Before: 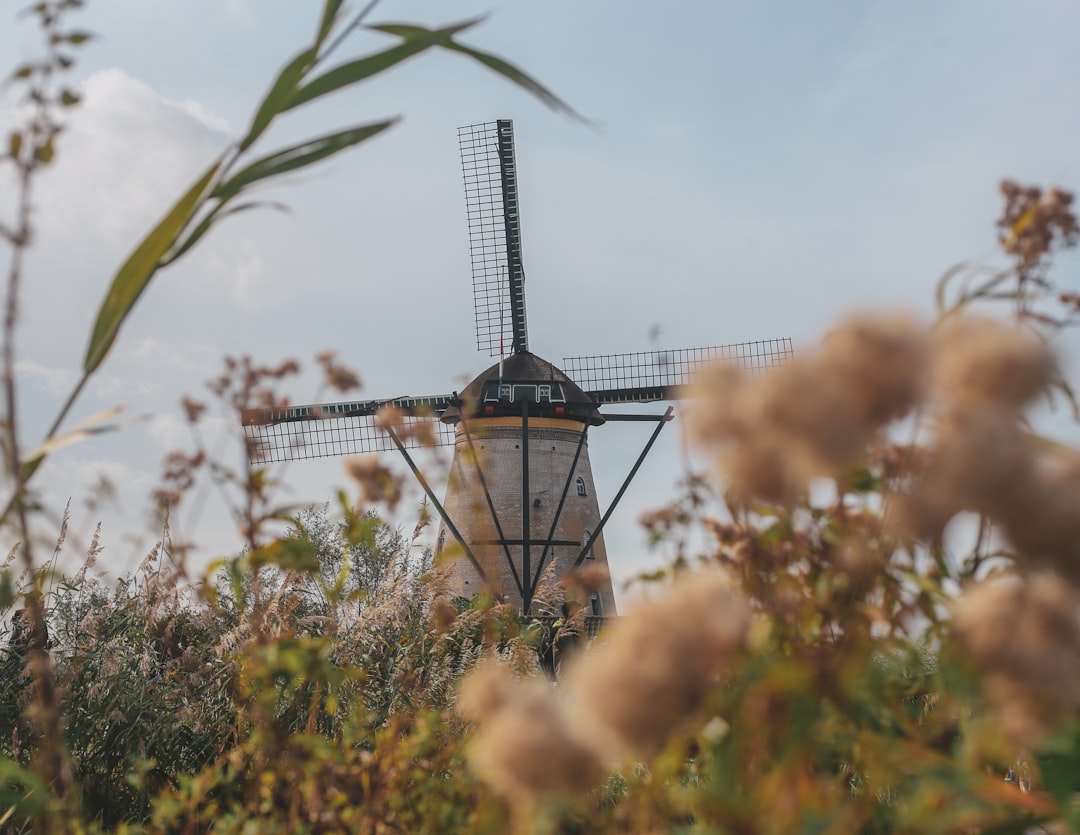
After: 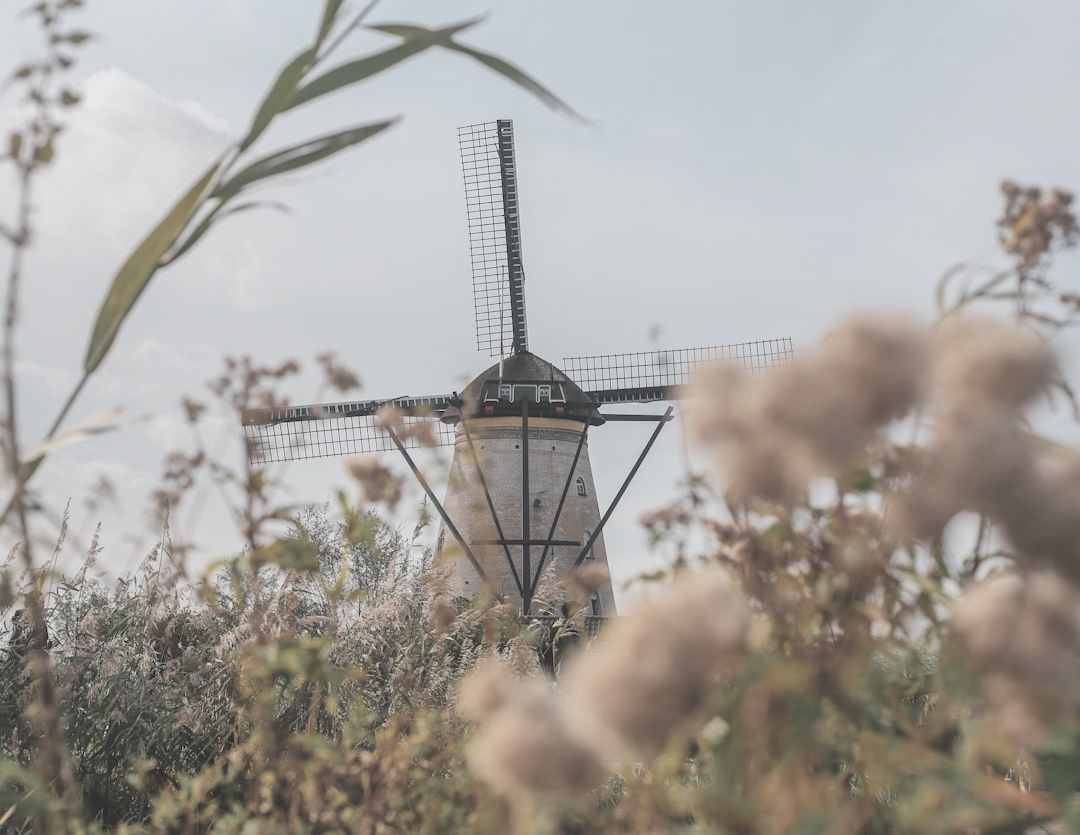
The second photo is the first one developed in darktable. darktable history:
contrast brightness saturation: brightness 0.188, saturation -0.486
